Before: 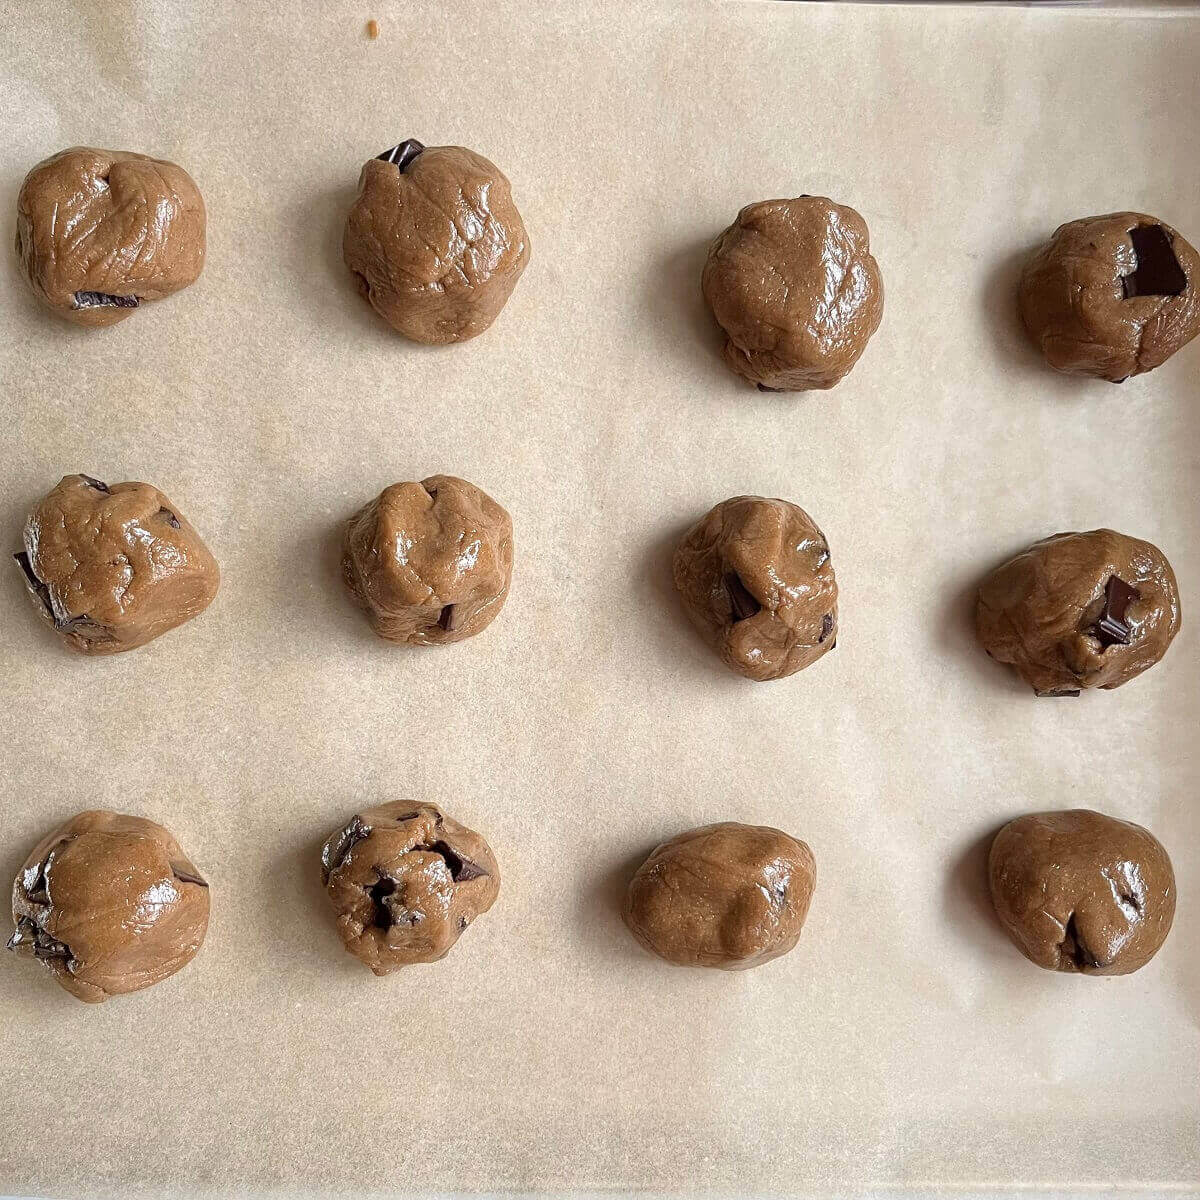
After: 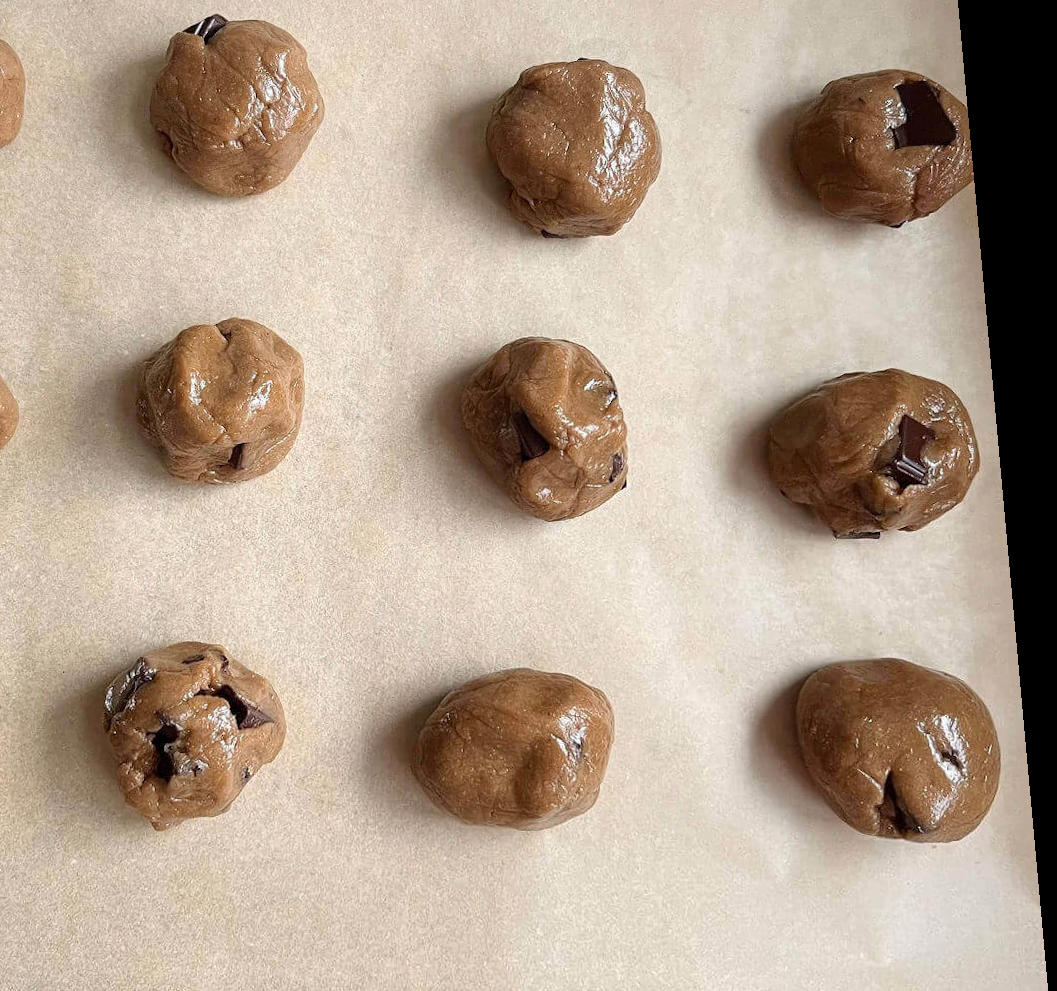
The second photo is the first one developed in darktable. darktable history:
rotate and perspective: rotation 0.128°, lens shift (vertical) -0.181, lens shift (horizontal) -0.044, shear 0.001, automatic cropping off
base curve: curves: ch0 [(0, 0) (0.283, 0.295) (1, 1)], preserve colors none
crop: left 19.159%, top 9.58%, bottom 9.58%
